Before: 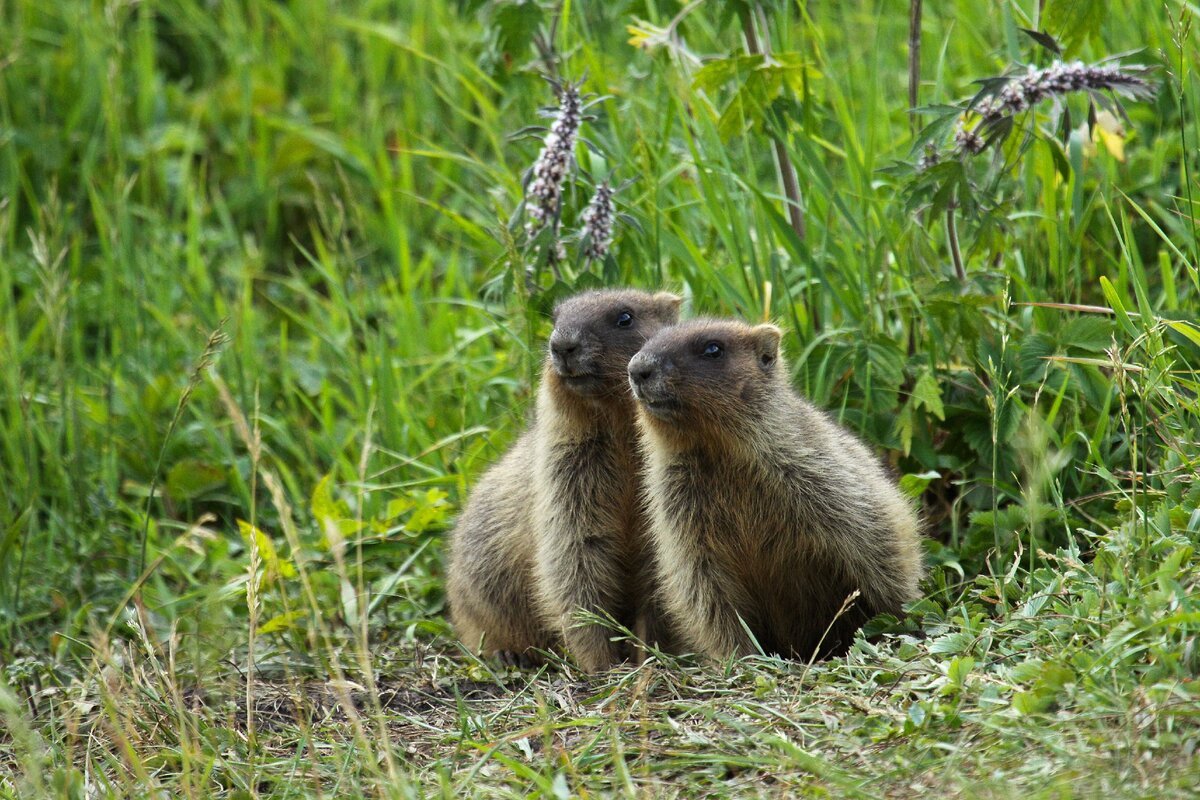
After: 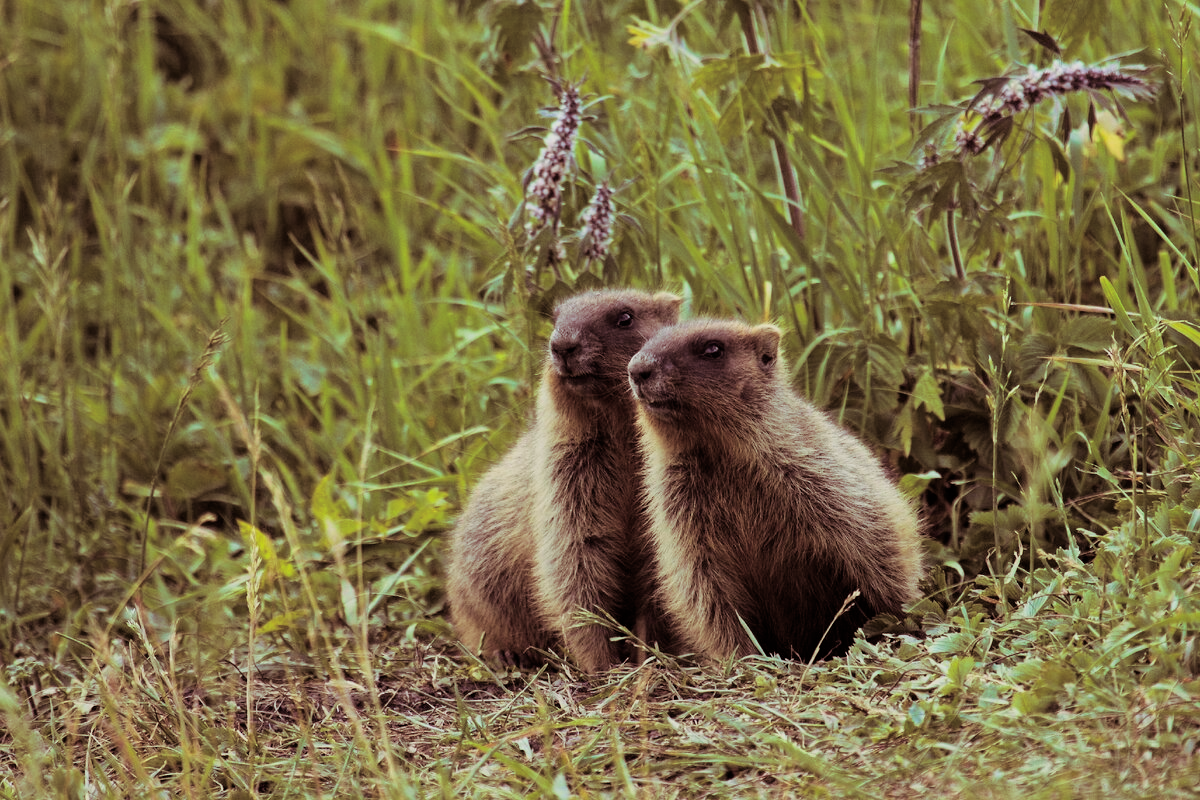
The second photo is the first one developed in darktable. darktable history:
color calibration: x 0.342, y 0.356, temperature 5122 K
split-toning: shadows › hue 360°
filmic rgb: white relative exposure 3.8 EV, hardness 4.35
shadows and highlights: soften with gaussian
velvia: on, module defaults
